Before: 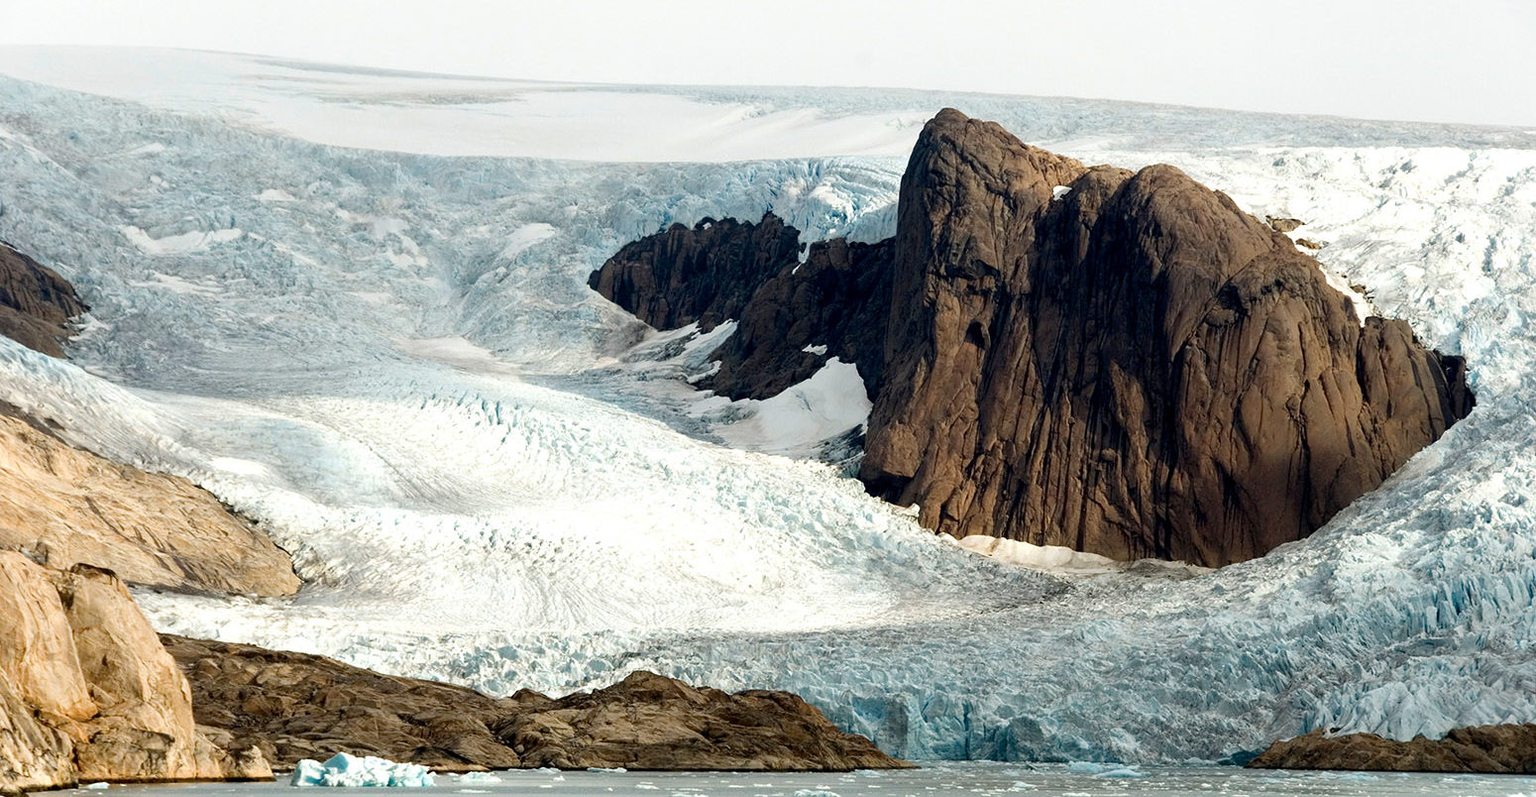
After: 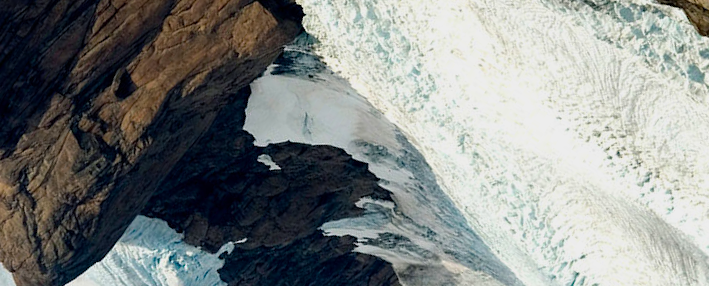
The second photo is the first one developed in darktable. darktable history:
exposure: exposure -0.242 EV, compensate highlight preservation false
color balance rgb: shadows lift › chroma 2.033%, shadows lift › hue 217.32°, perceptual saturation grading › global saturation 8.63%, global vibrance 19.474%
crop and rotate: angle 147.02°, left 9.167%, top 15.645%, right 4.453%, bottom 17.017%
